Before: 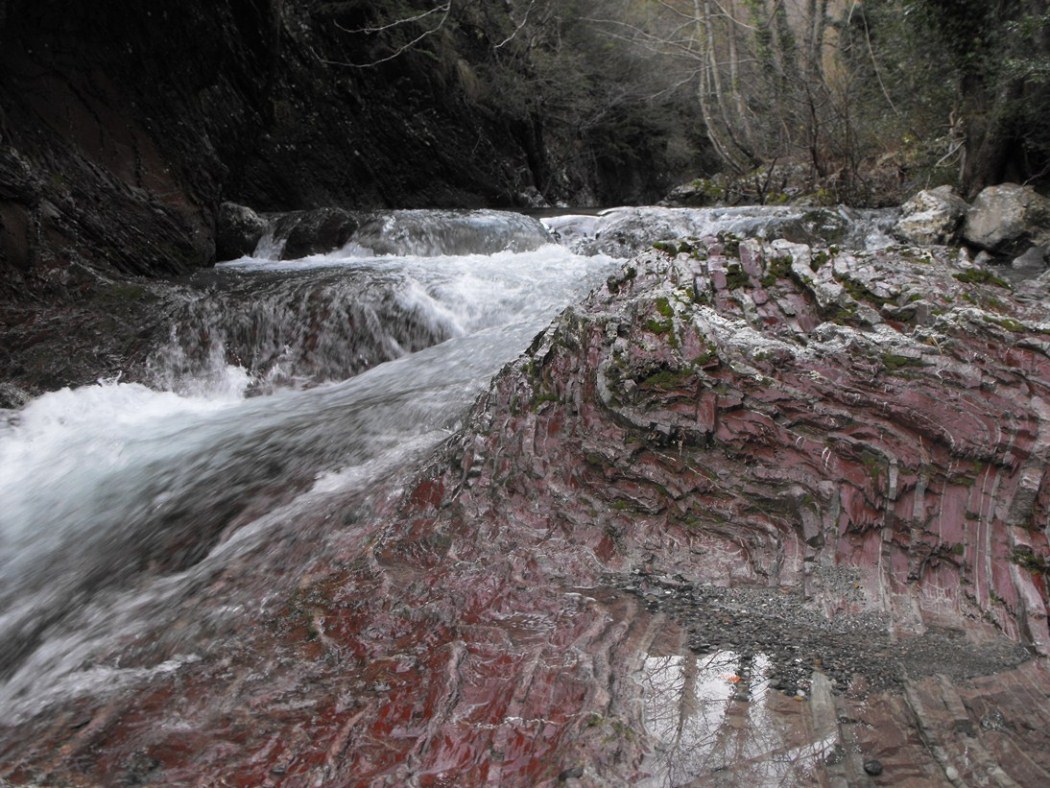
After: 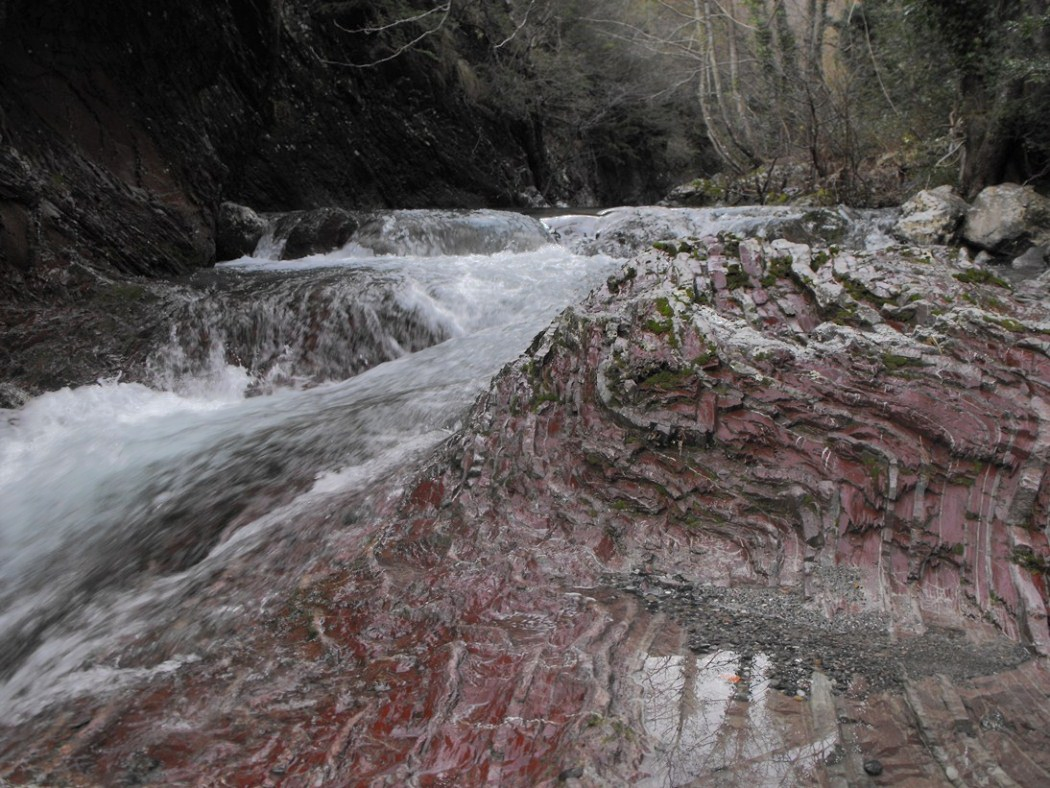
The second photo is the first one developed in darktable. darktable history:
shadows and highlights: shadows 24.88, highlights -71.24
